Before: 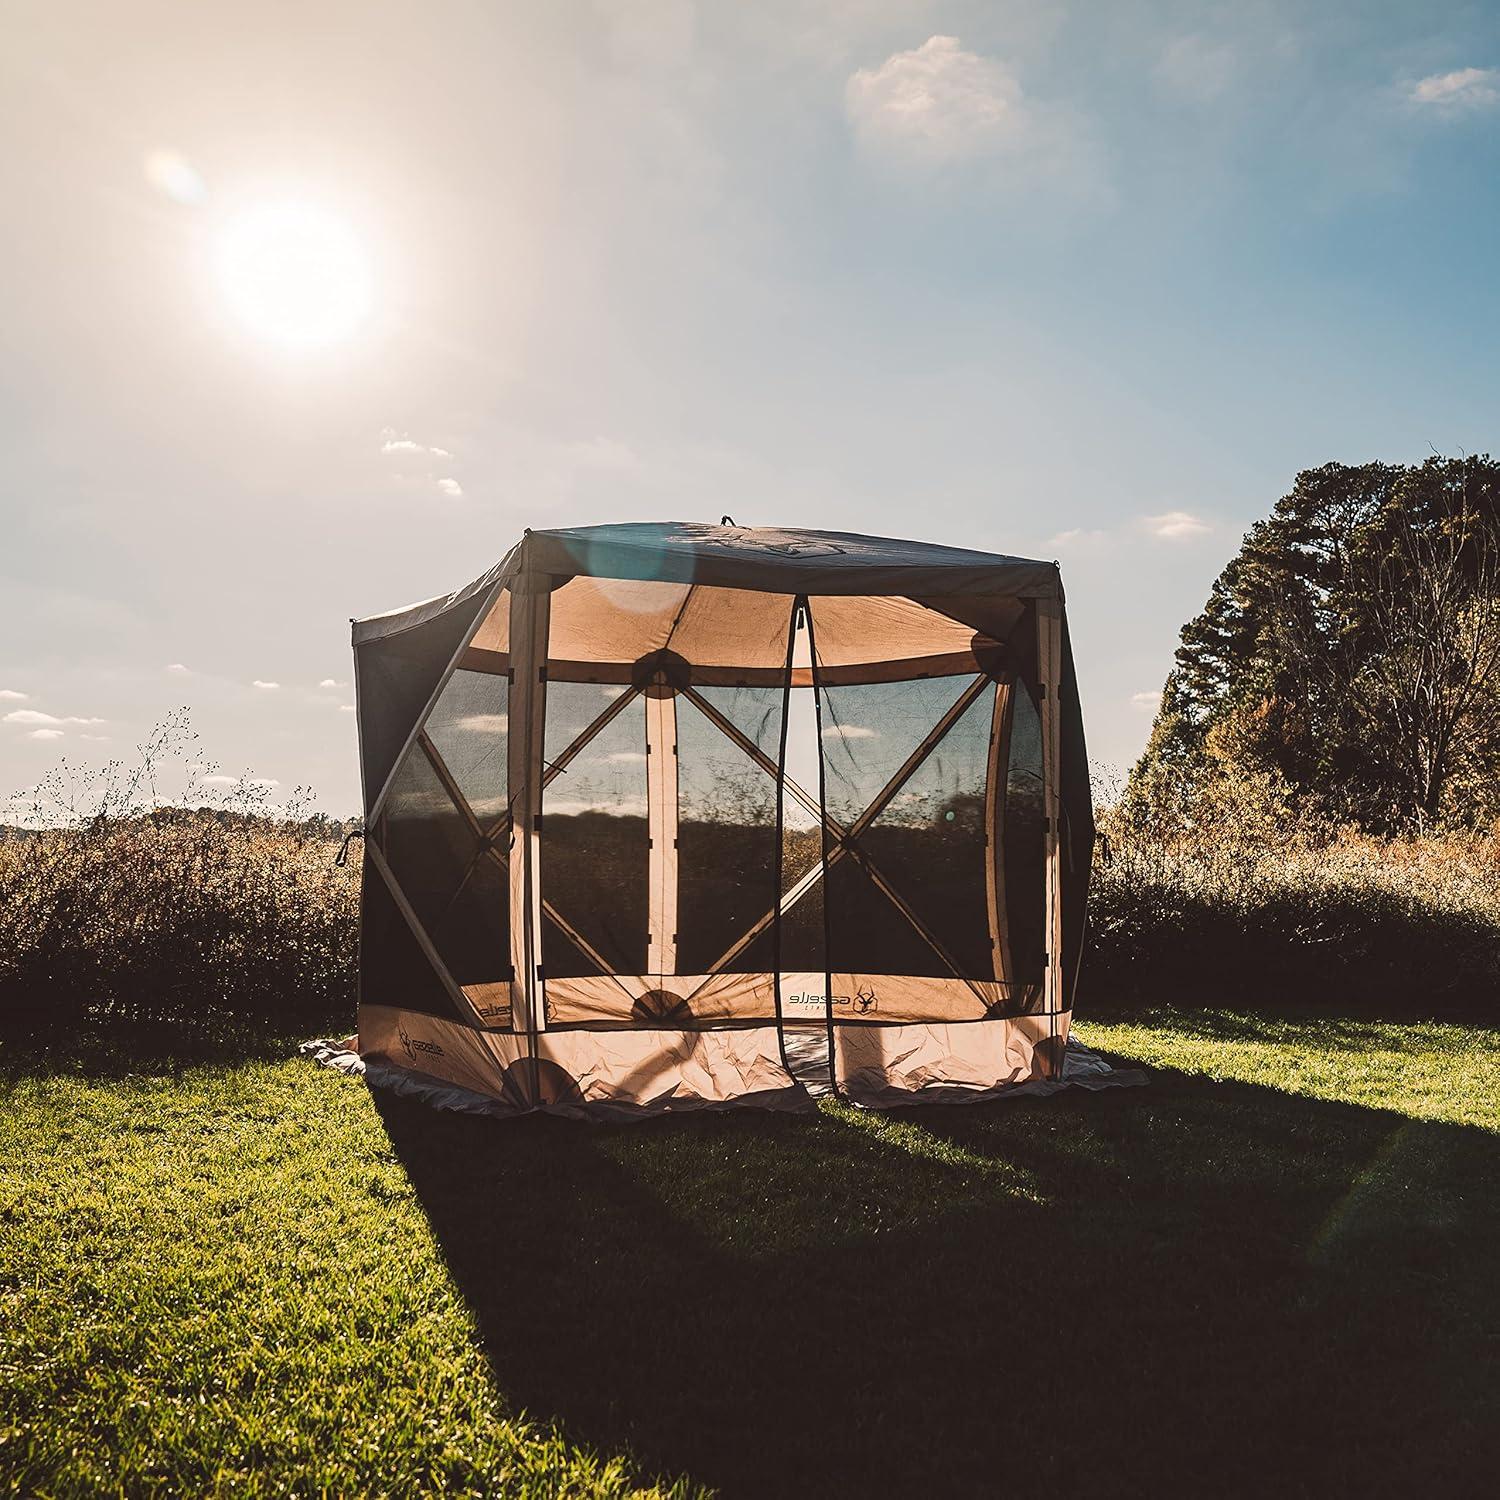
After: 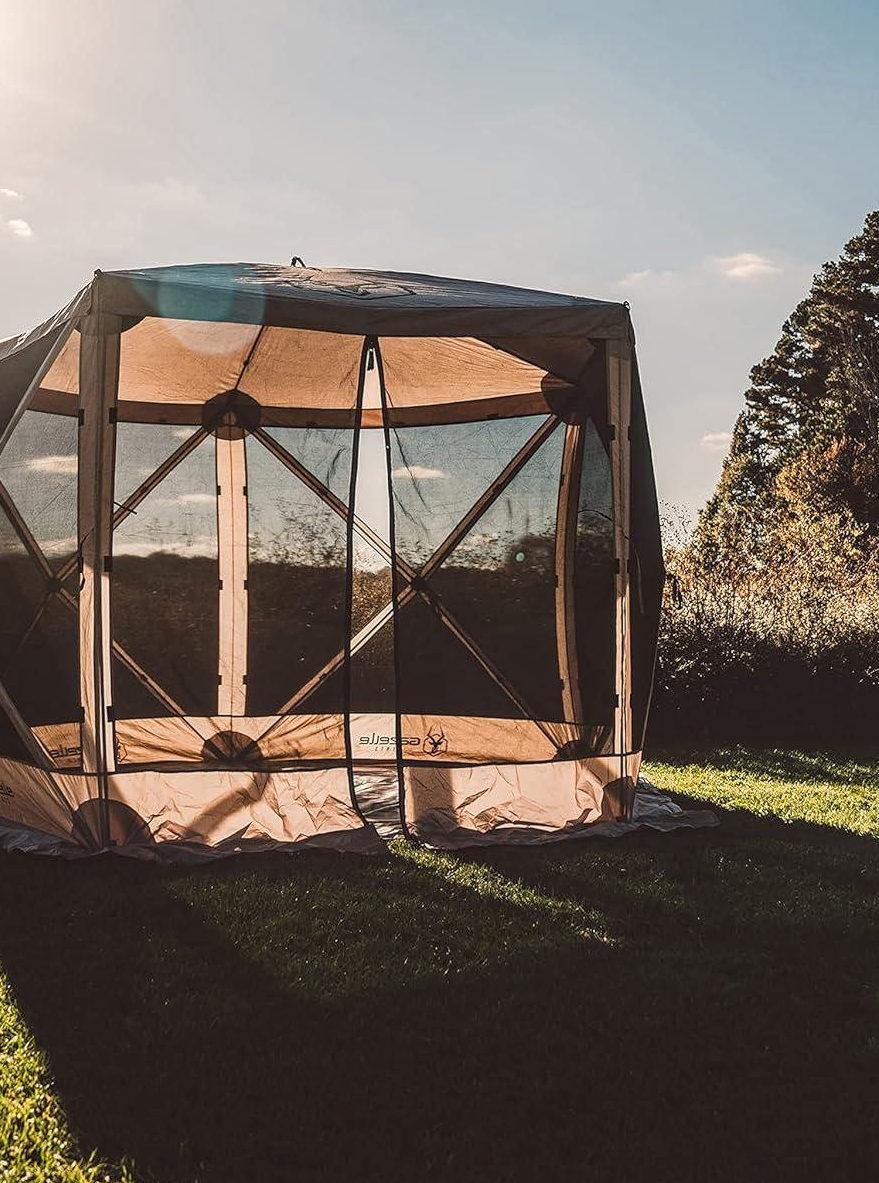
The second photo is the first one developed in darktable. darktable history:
crop and rotate: left 28.675%, top 17.313%, right 12.715%, bottom 3.81%
local contrast: on, module defaults
